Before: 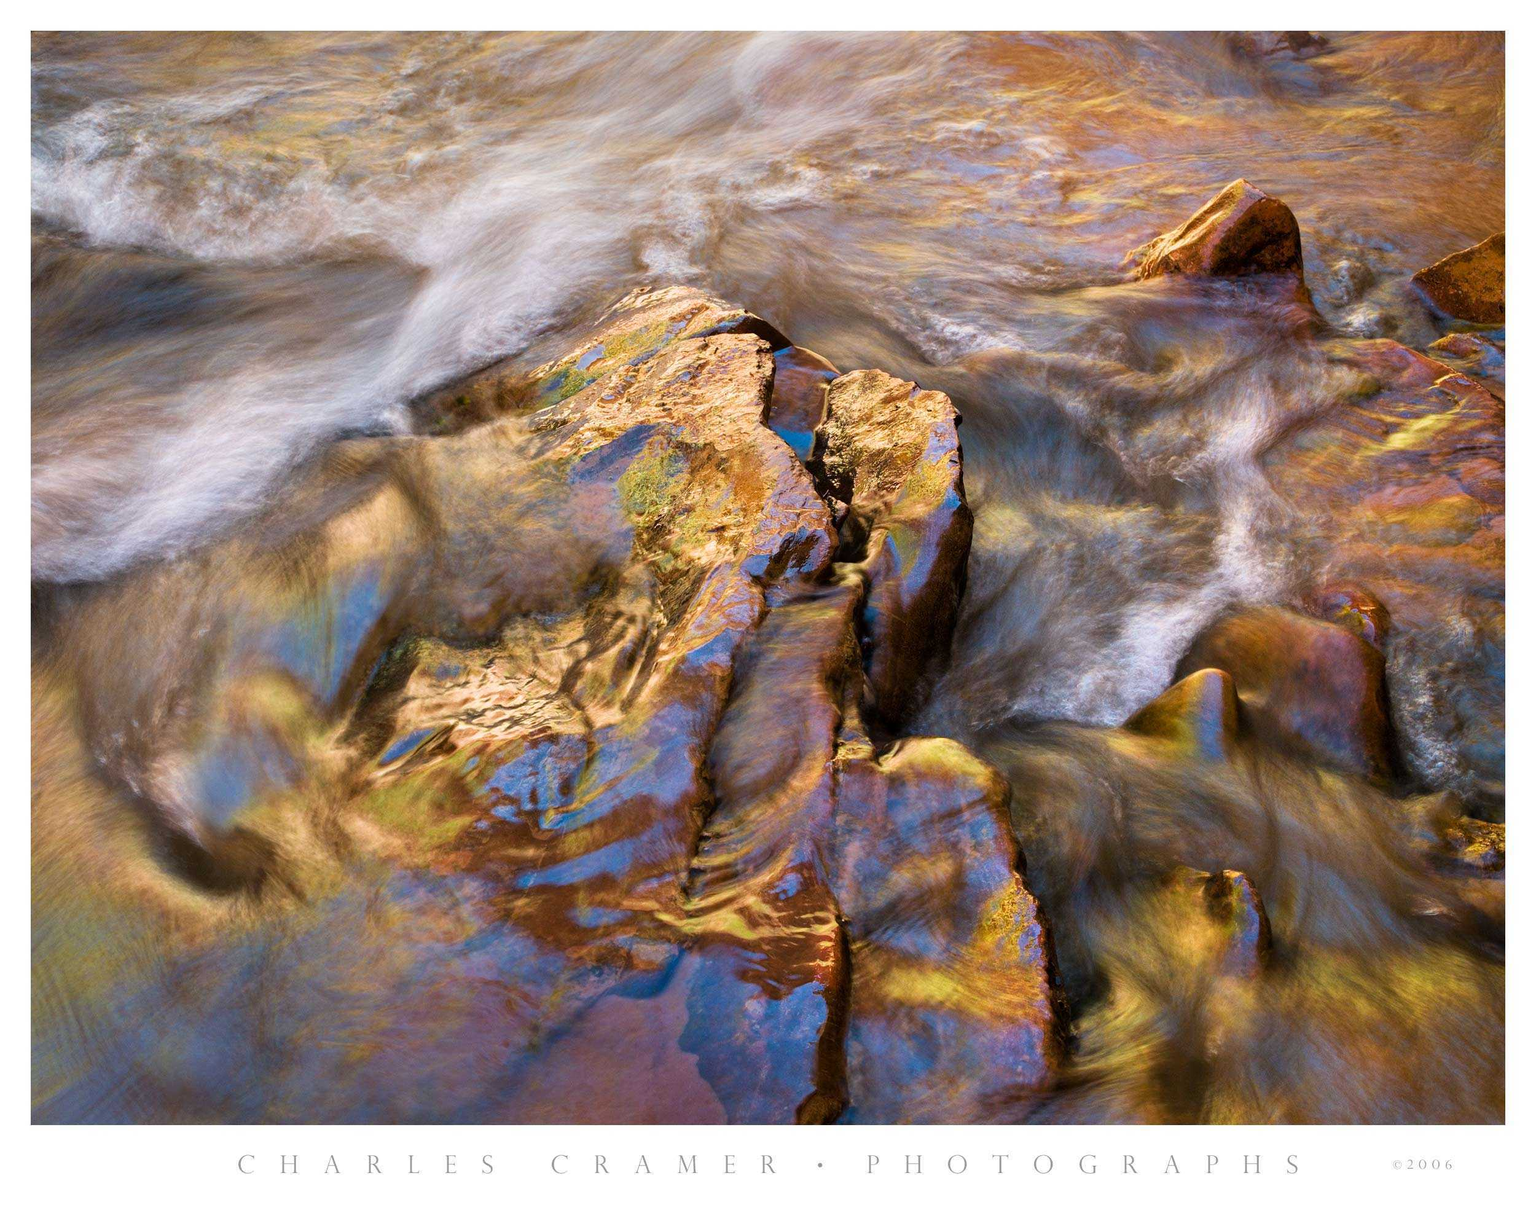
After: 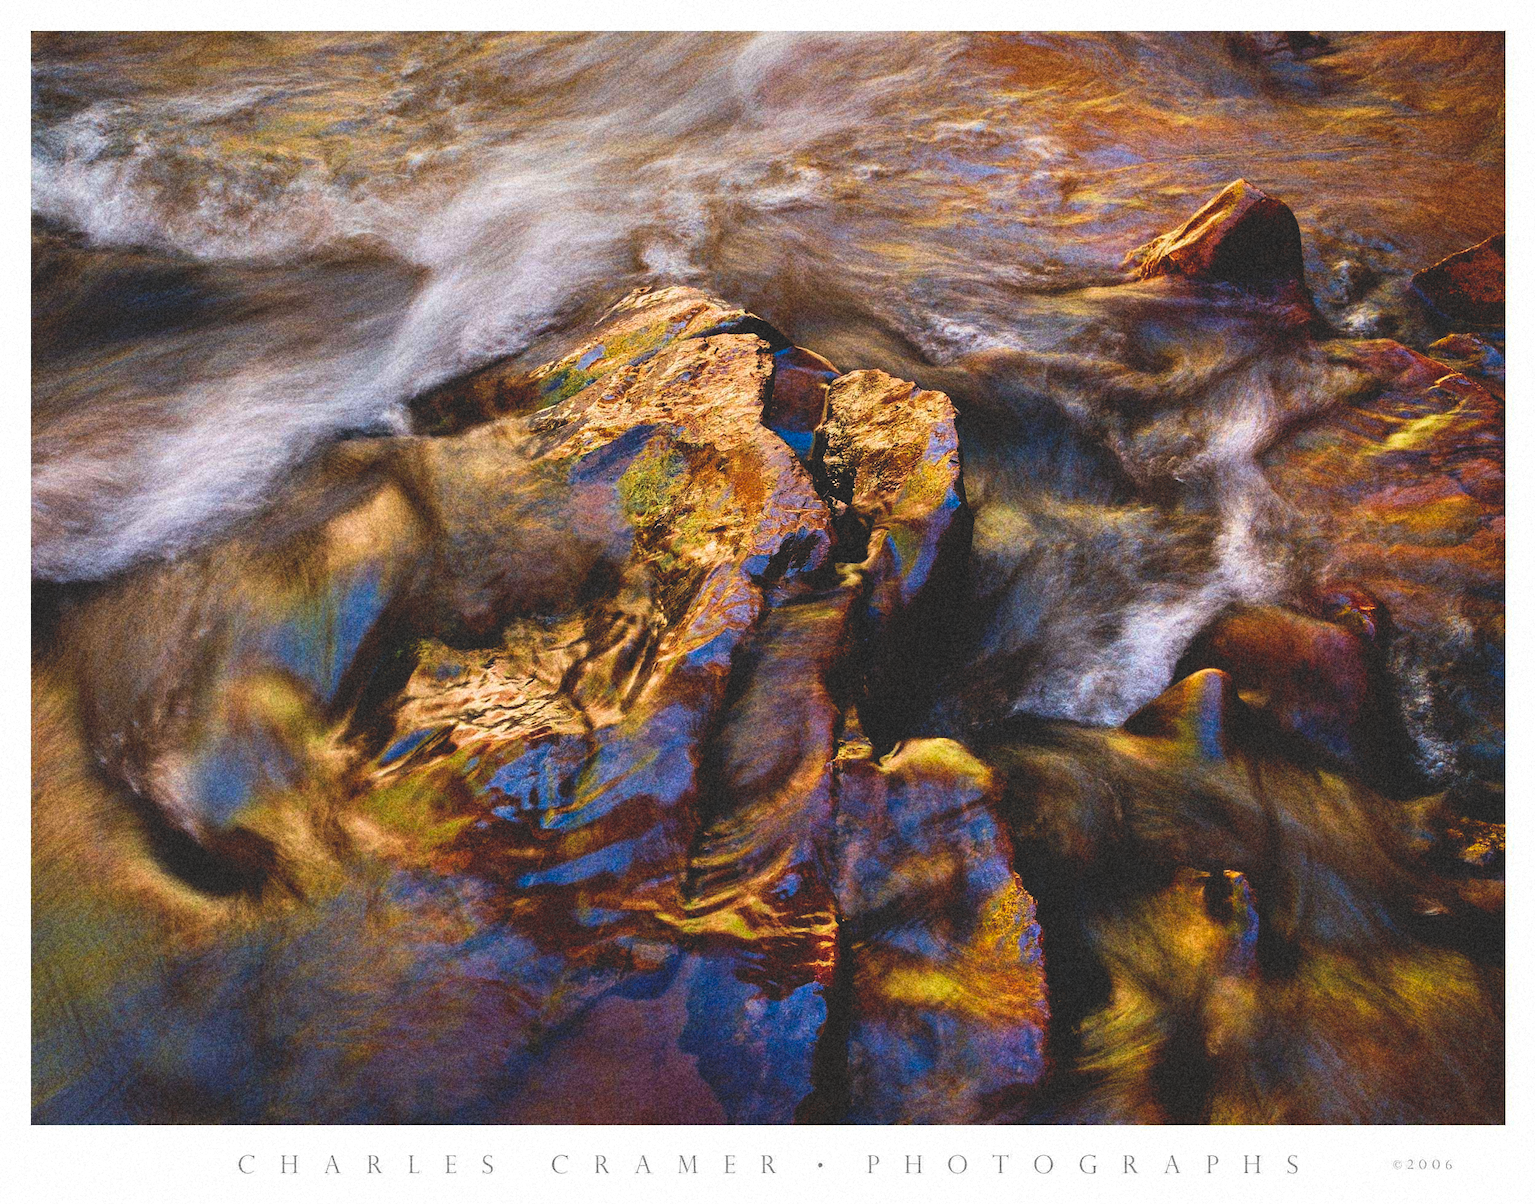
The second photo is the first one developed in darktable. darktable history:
base curve: curves: ch0 [(0, 0.02) (0.083, 0.036) (1, 1)], preserve colors none
grain: coarseness 14.49 ISO, strength 48.04%, mid-tones bias 35%
